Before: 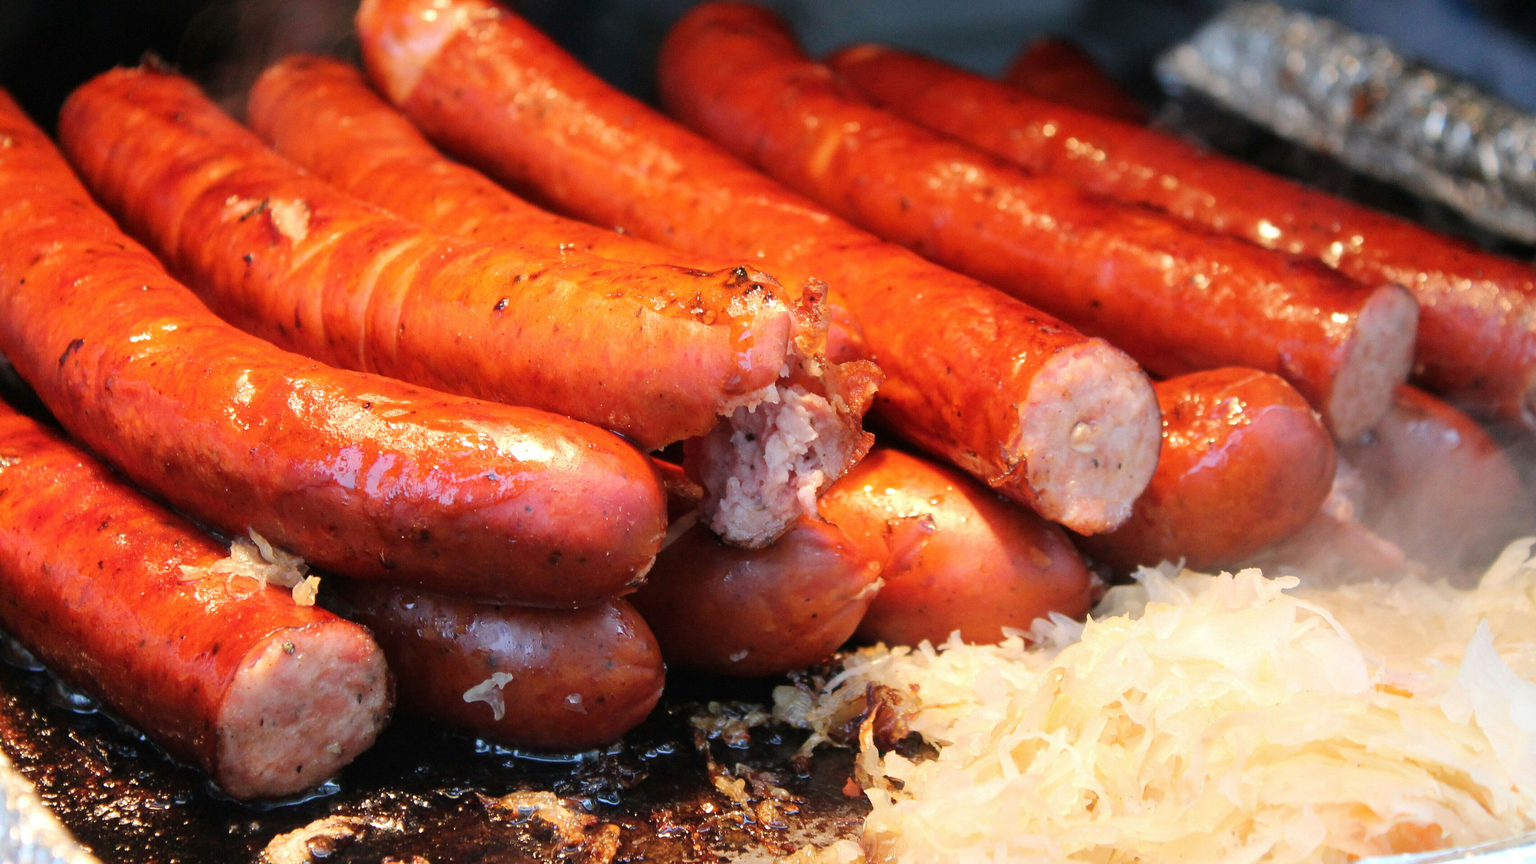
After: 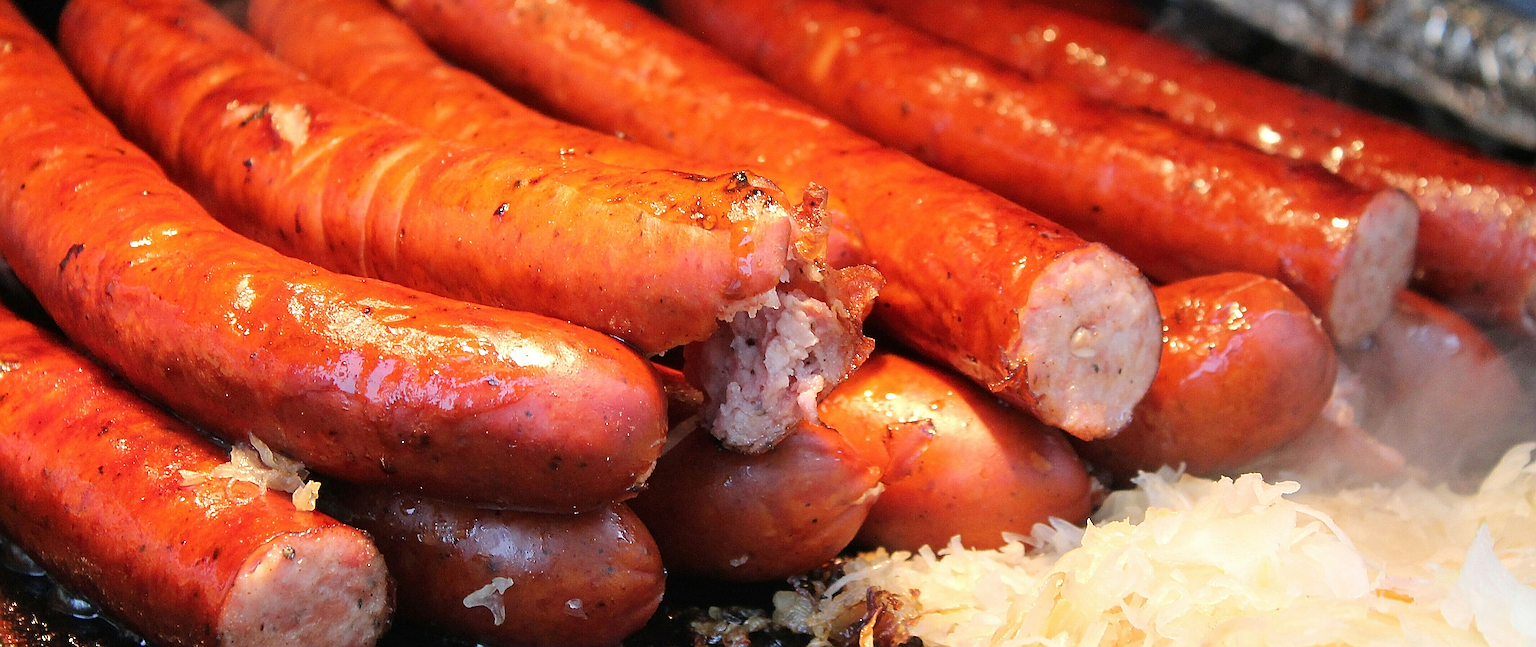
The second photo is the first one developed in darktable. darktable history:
crop: top 11.038%, bottom 13.962%
sharpen: amount 2
